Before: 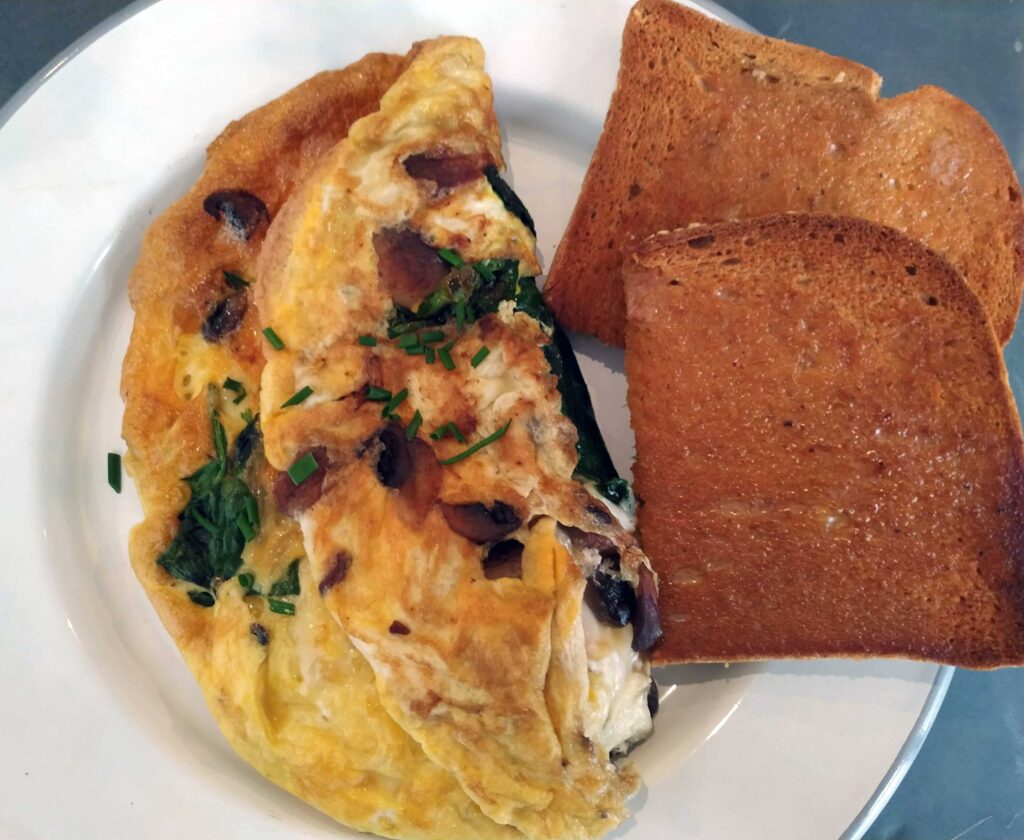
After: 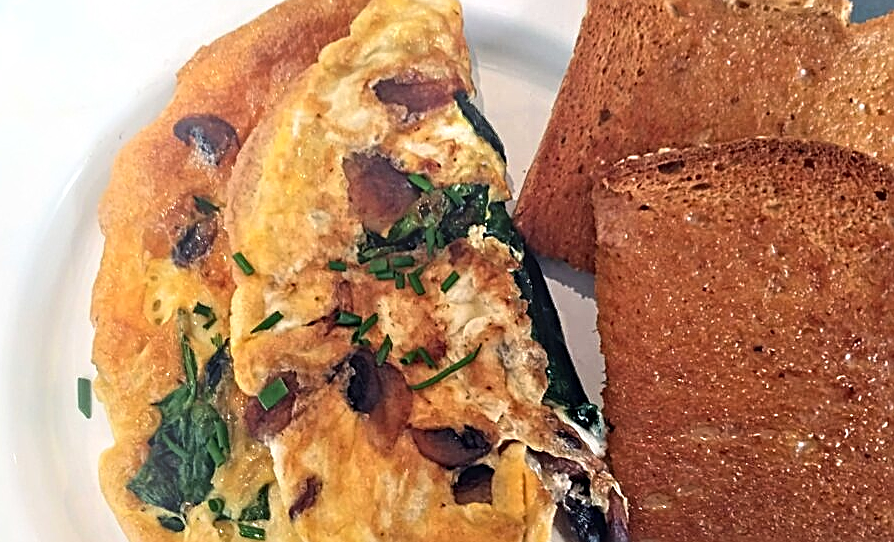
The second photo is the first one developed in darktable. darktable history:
sharpen: amount 0.75
contrast equalizer: octaves 7, y [[0.5, 0.542, 0.583, 0.625, 0.667, 0.708], [0.5 ×6], [0.5 ×6], [0 ×6], [0 ×6]]
crop: left 3.015%, top 8.969%, right 9.647%, bottom 26.457%
bloom: on, module defaults
